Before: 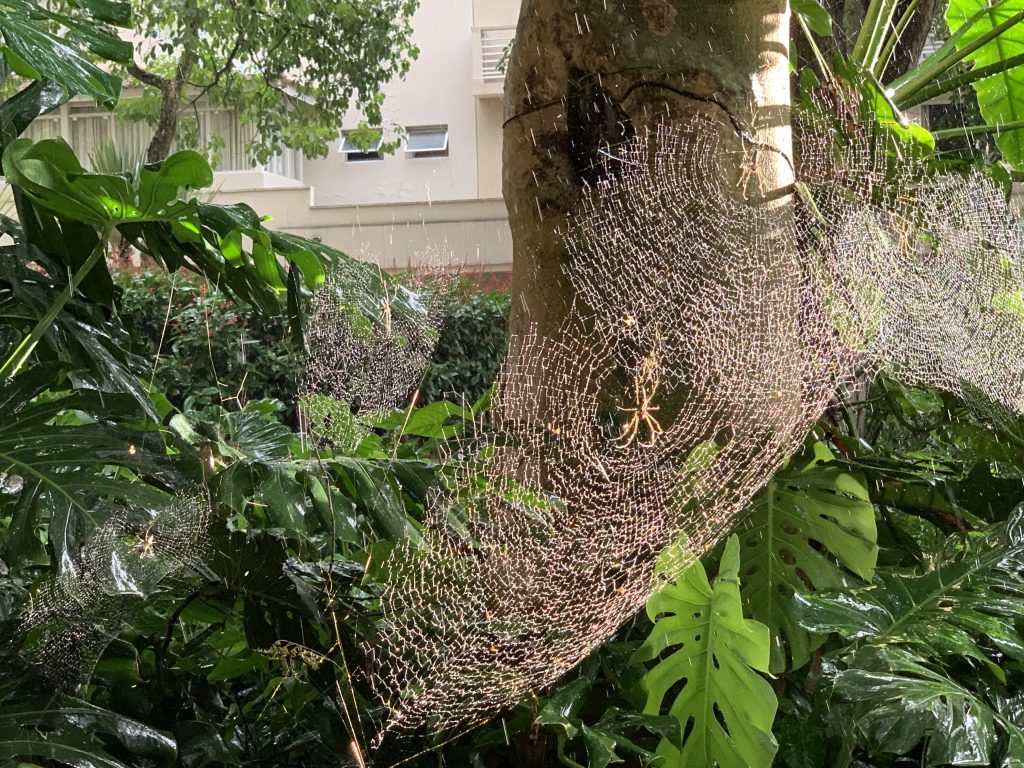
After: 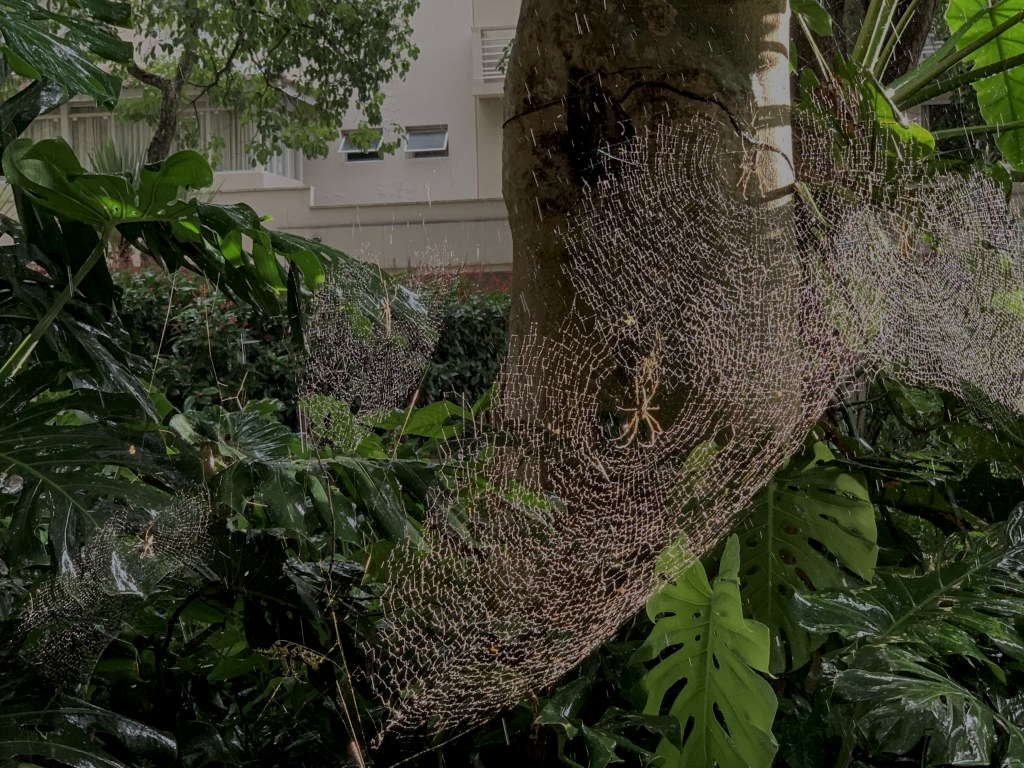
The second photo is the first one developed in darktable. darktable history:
local contrast: on, module defaults
exposure: black level correction 0, exposure -0.766 EV
